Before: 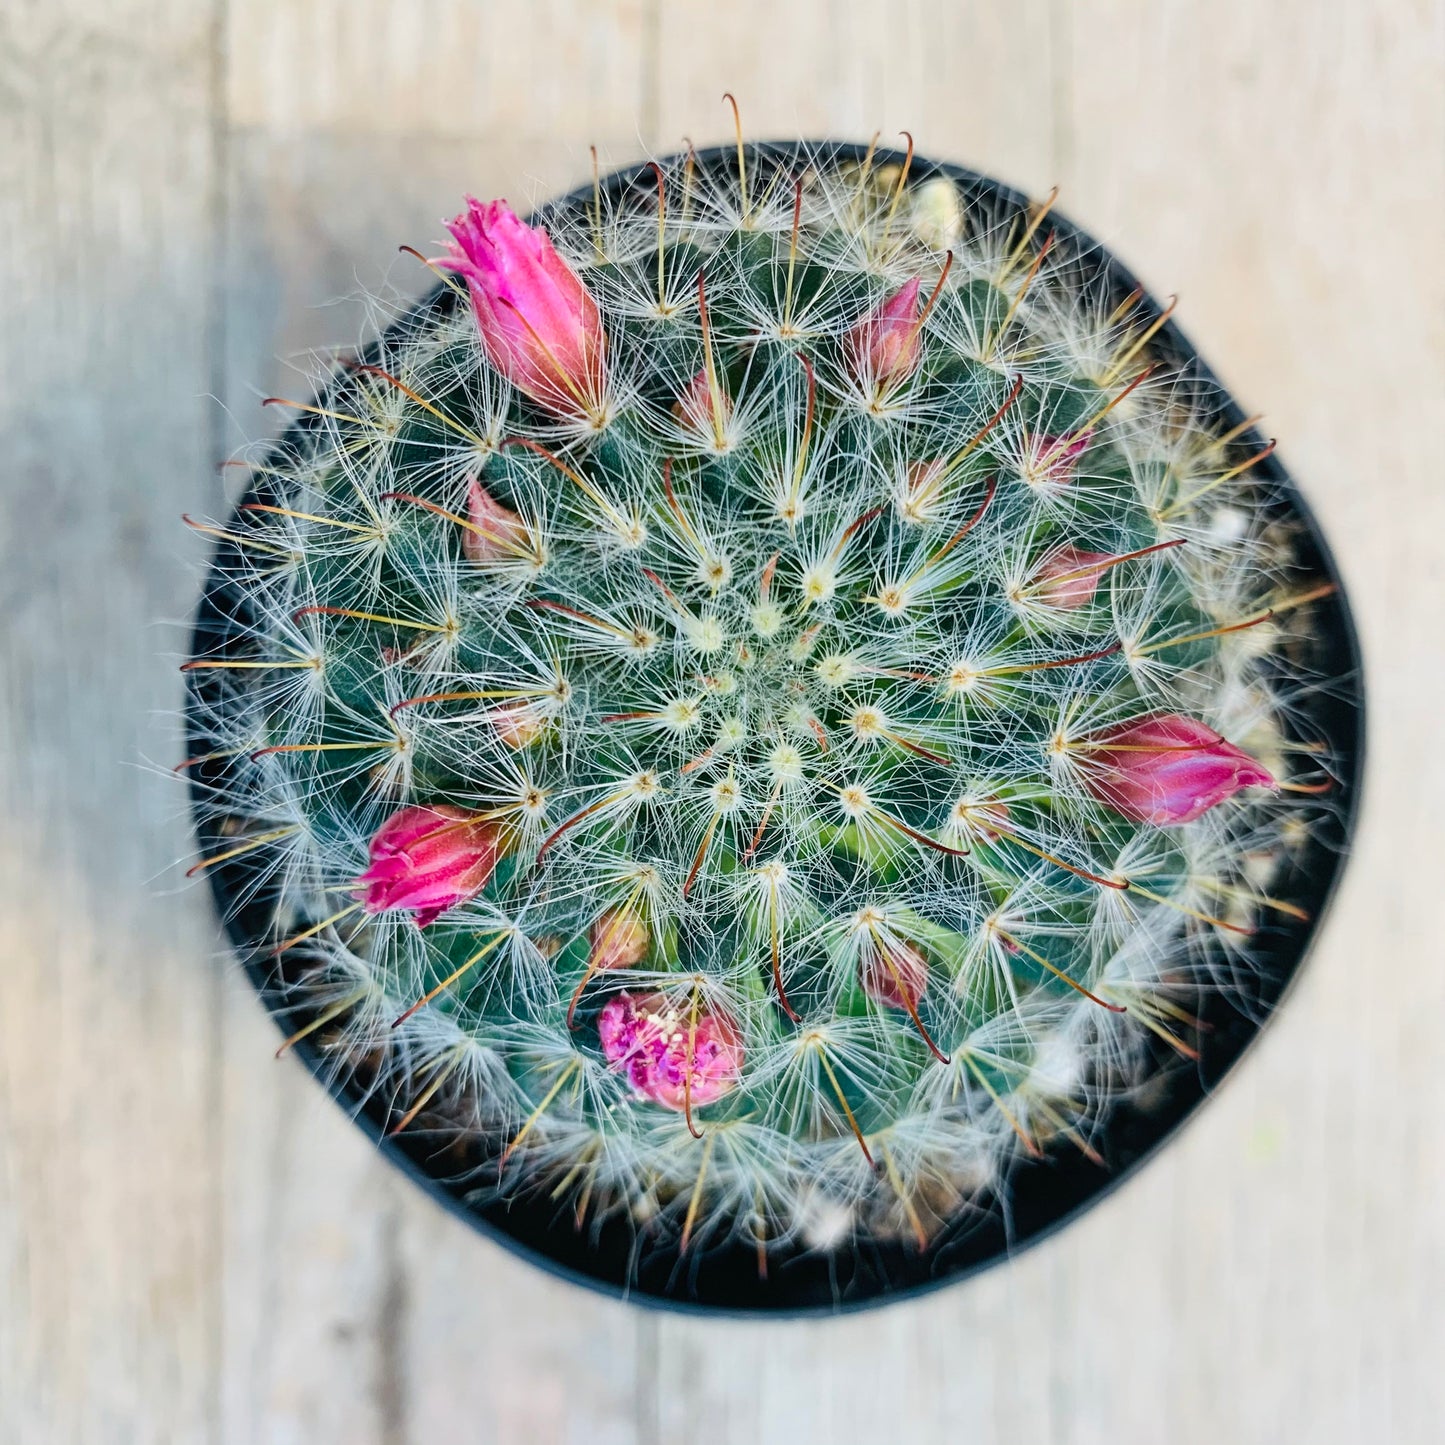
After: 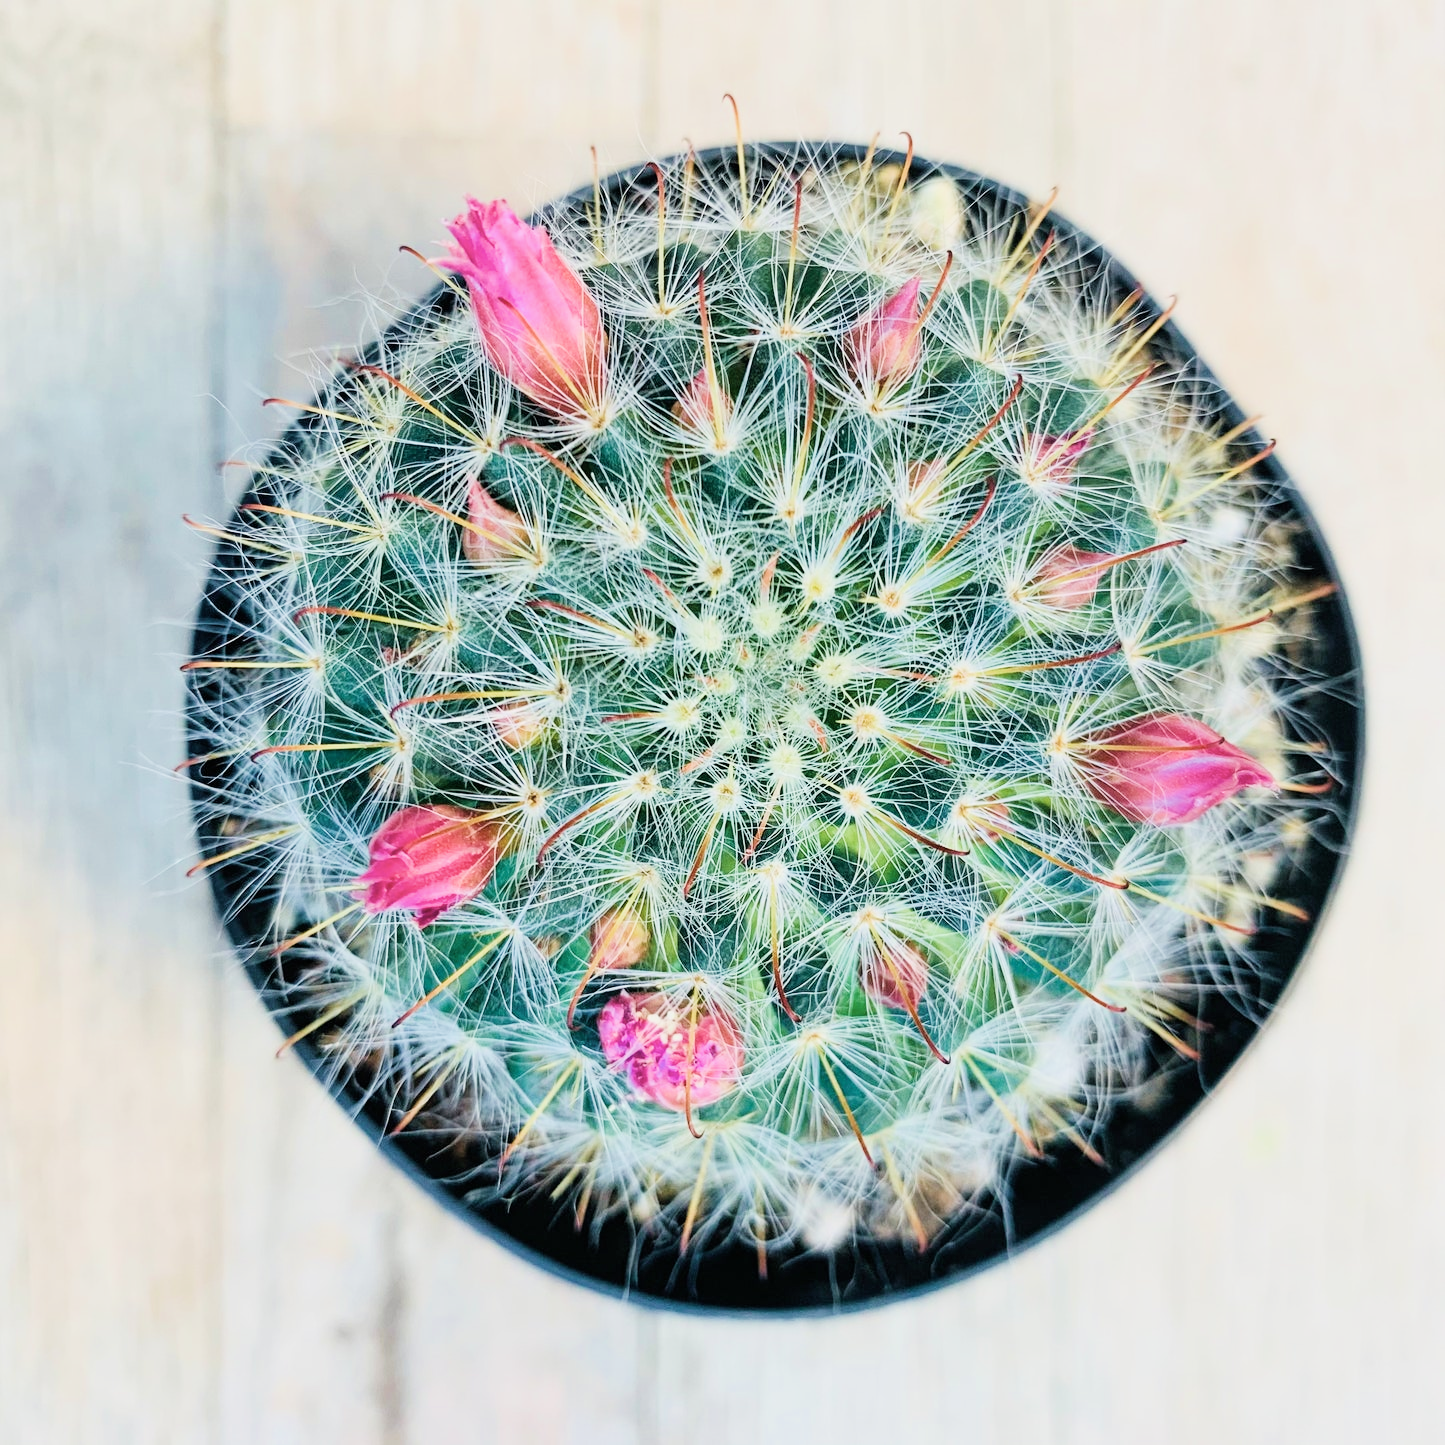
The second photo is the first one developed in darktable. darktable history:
contrast brightness saturation: saturation -0.152
exposure: black level correction 0, exposure 1.2 EV, compensate highlight preservation false
velvia: on, module defaults
filmic rgb: black relative exposure -7.65 EV, white relative exposure 4.56 EV, threshold 5.94 EV, hardness 3.61, contrast 0.988, enable highlight reconstruction true
